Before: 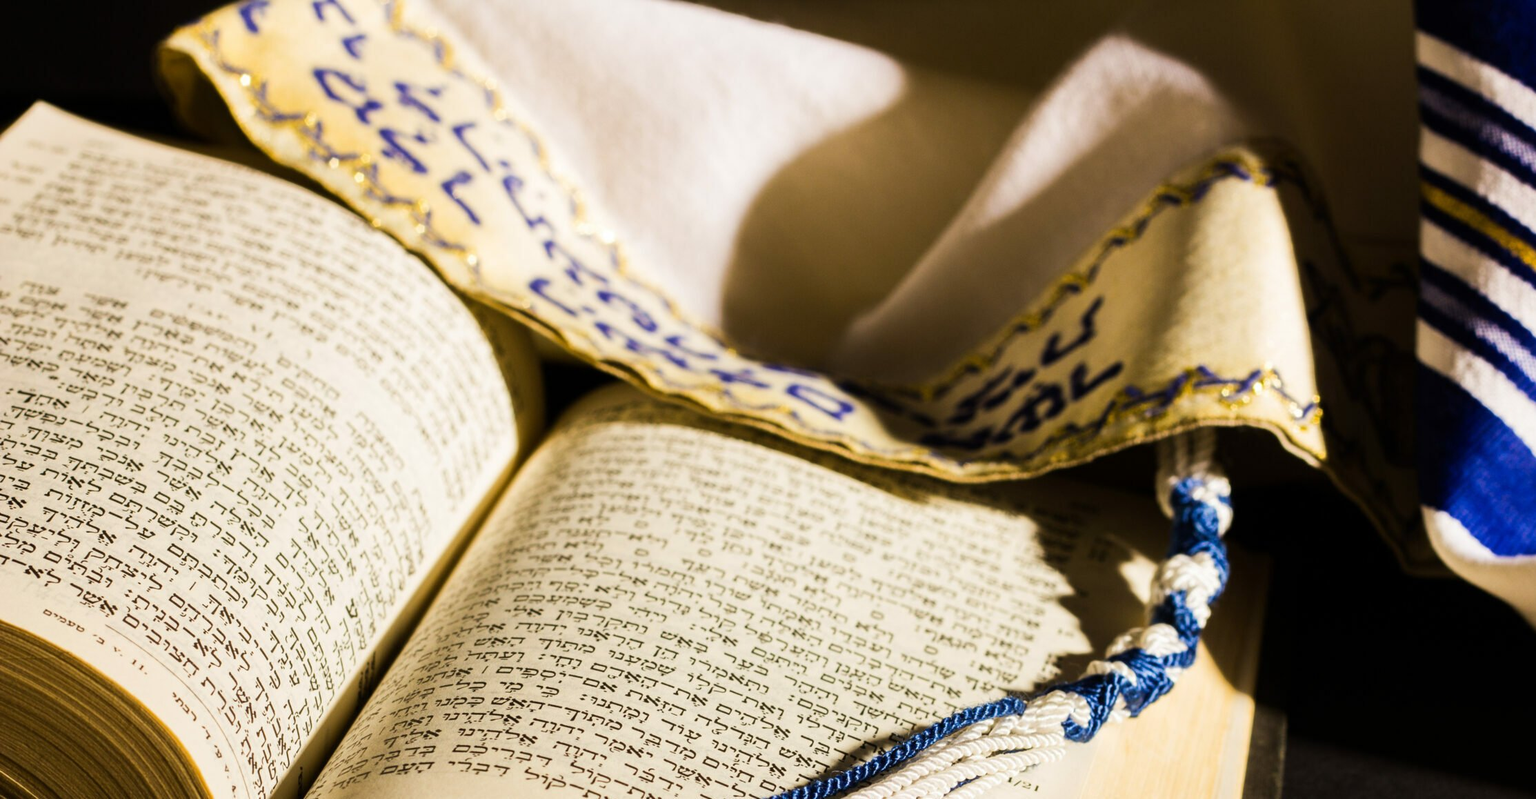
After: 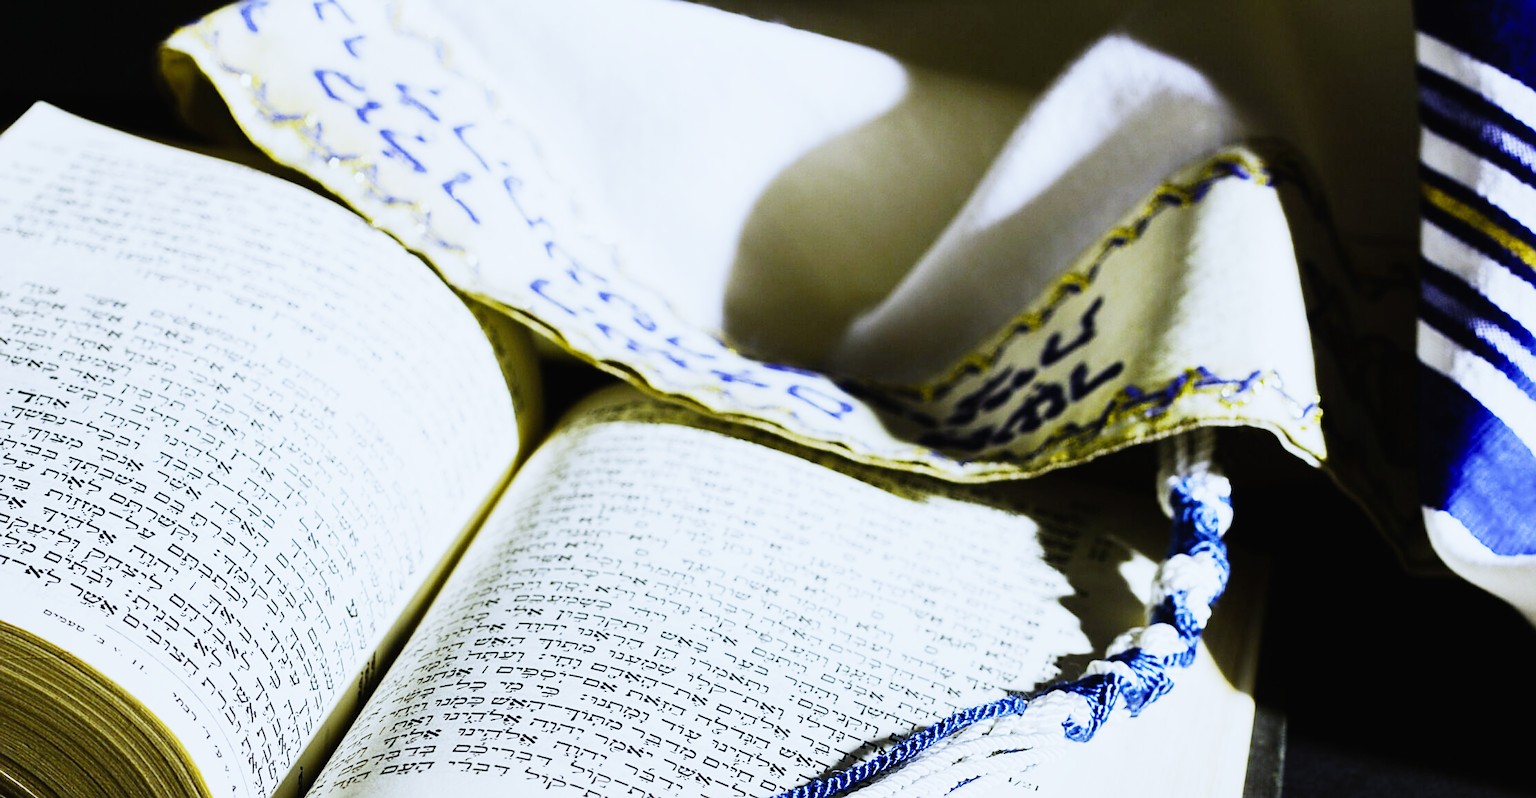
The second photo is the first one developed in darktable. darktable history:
sigmoid: contrast 1.8, skew -0.2, preserve hue 0%, red attenuation 0.1, red rotation 0.035, green attenuation 0.1, green rotation -0.017, blue attenuation 0.15, blue rotation -0.052, base primaries Rec2020
white balance: red 0.766, blue 1.537
exposure: black level correction -0.005, exposure 1.002 EV, compensate highlight preservation false
sharpen: on, module defaults
